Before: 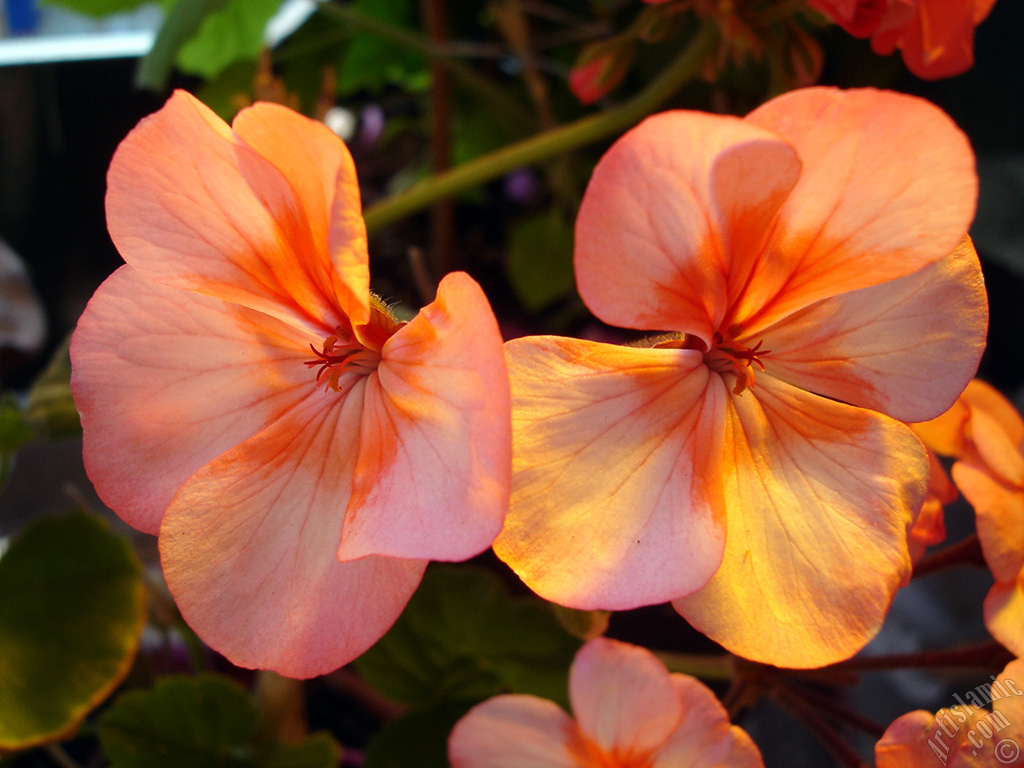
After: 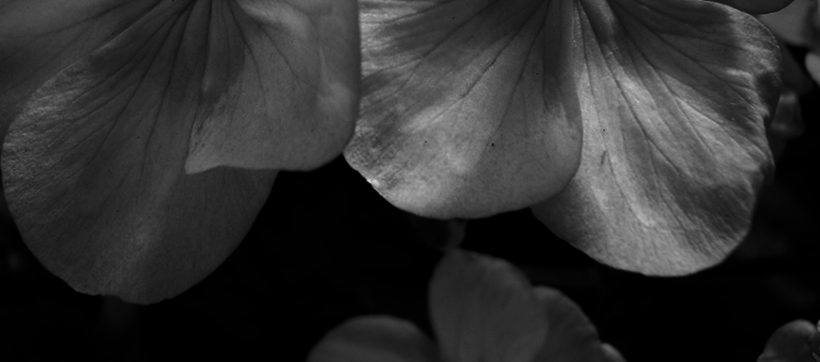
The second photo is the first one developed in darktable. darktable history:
contrast brightness saturation: contrast 0.02, brightness -1, saturation -1
rotate and perspective: rotation -1.68°, lens shift (vertical) -0.146, crop left 0.049, crop right 0.912, crop top 0.032, crop bottom 0.96
crop and rotate: left 13.306%, top 48.129%, bottom 2.928%
